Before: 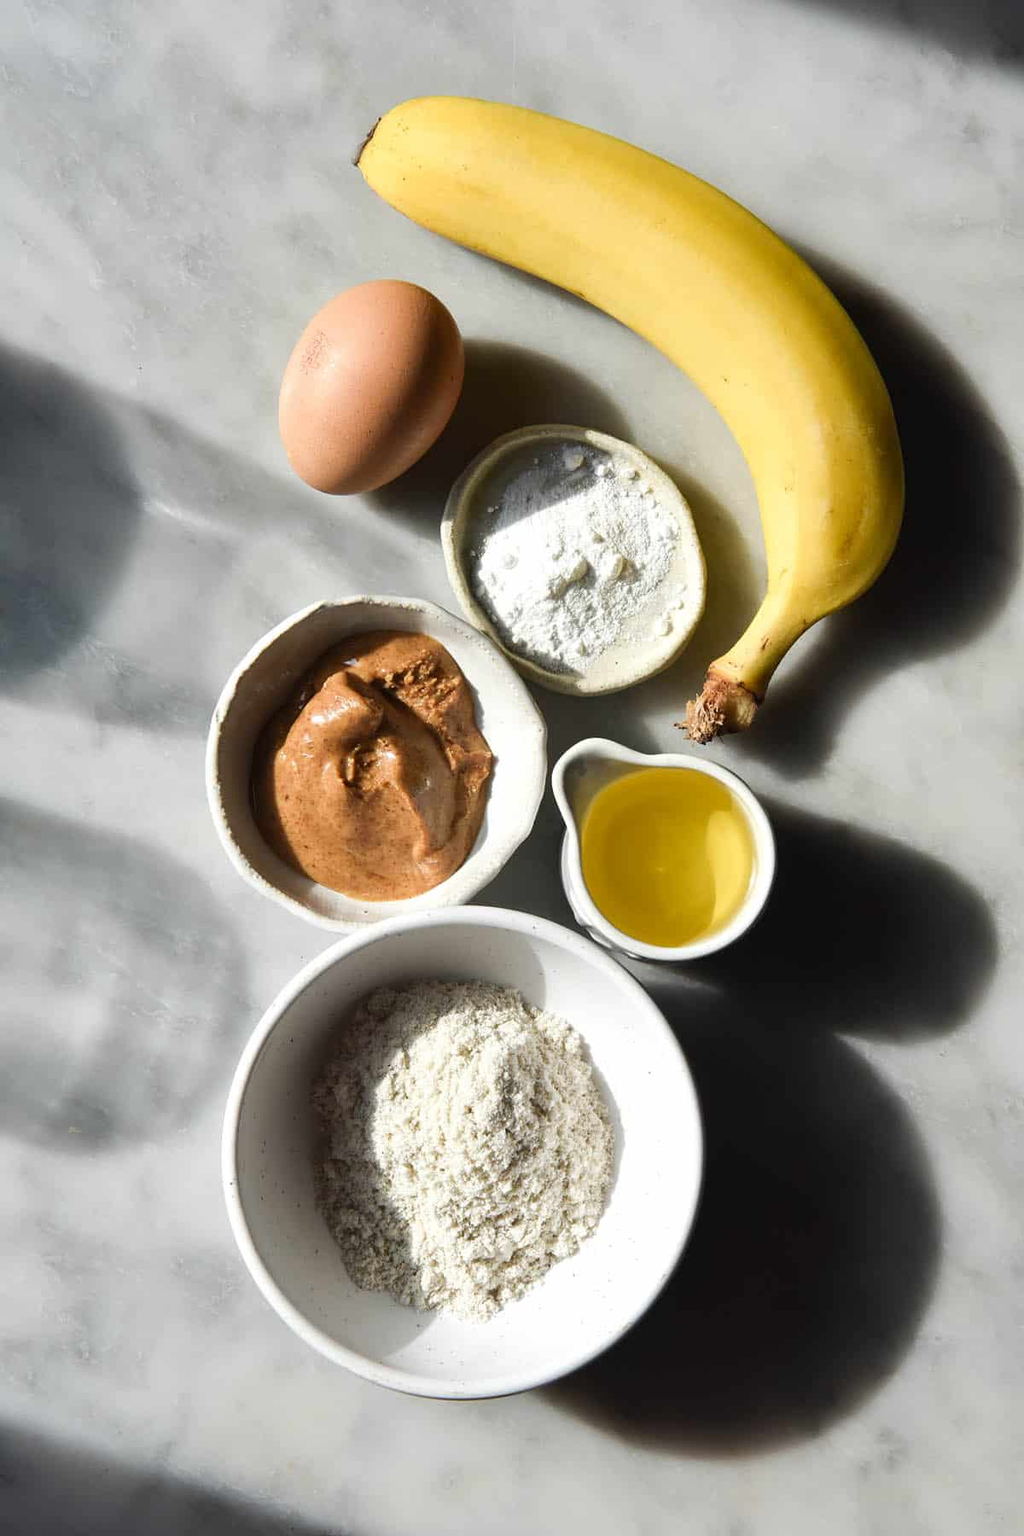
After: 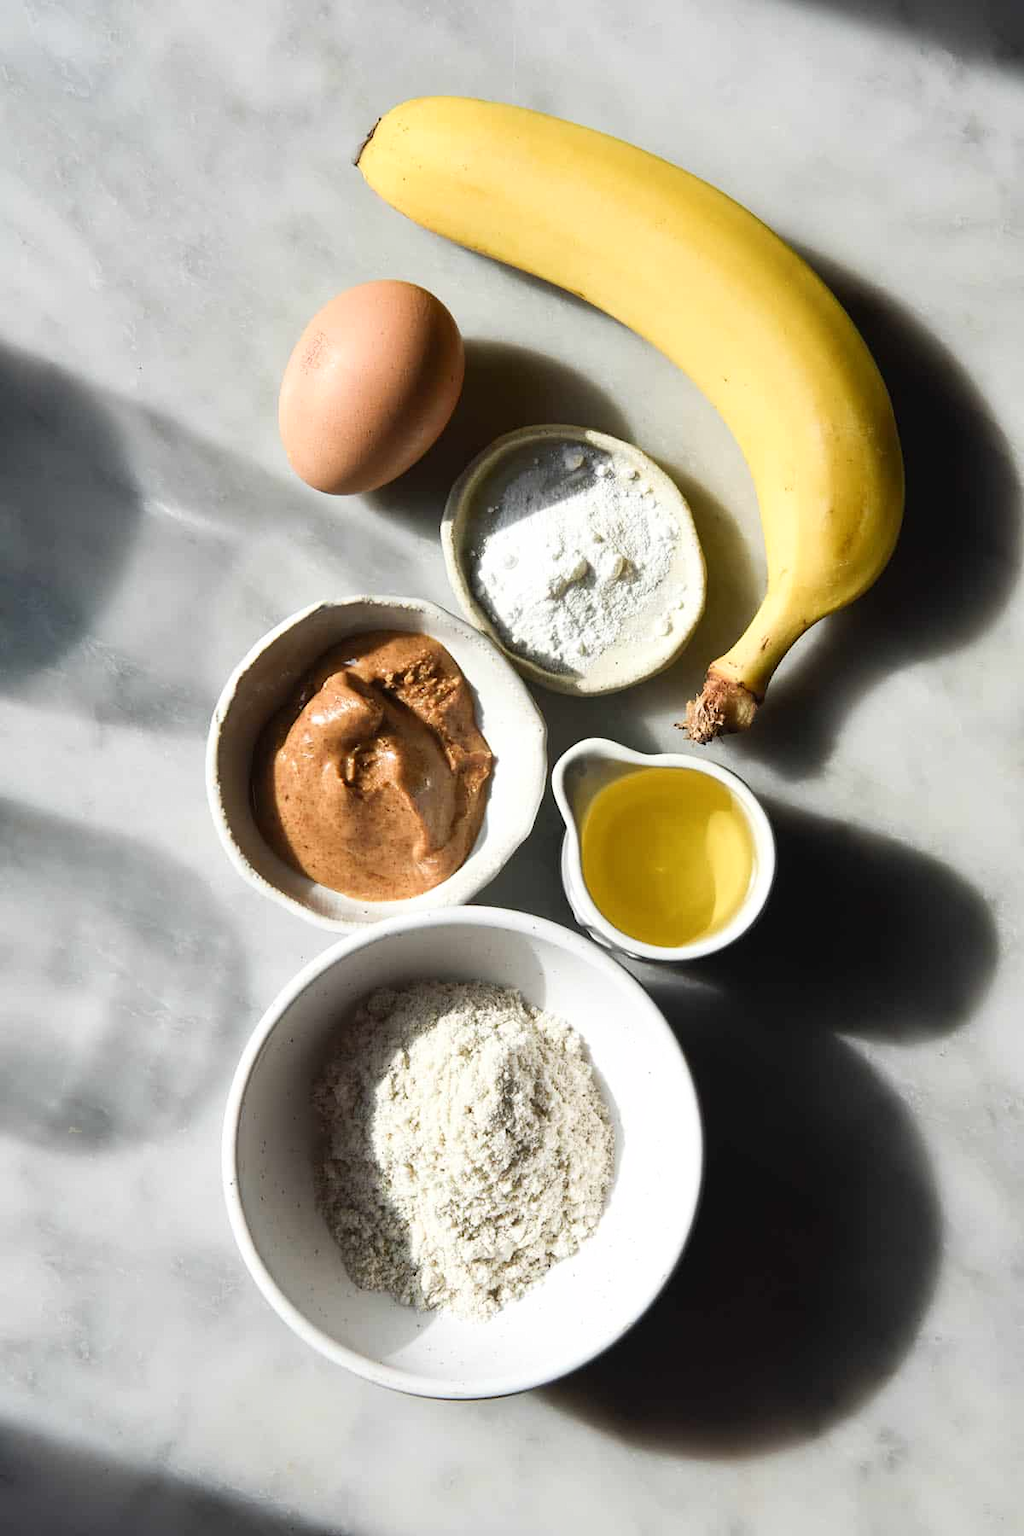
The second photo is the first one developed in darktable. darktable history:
shadows and highlights: shadows 0.093, highlights 40.87
